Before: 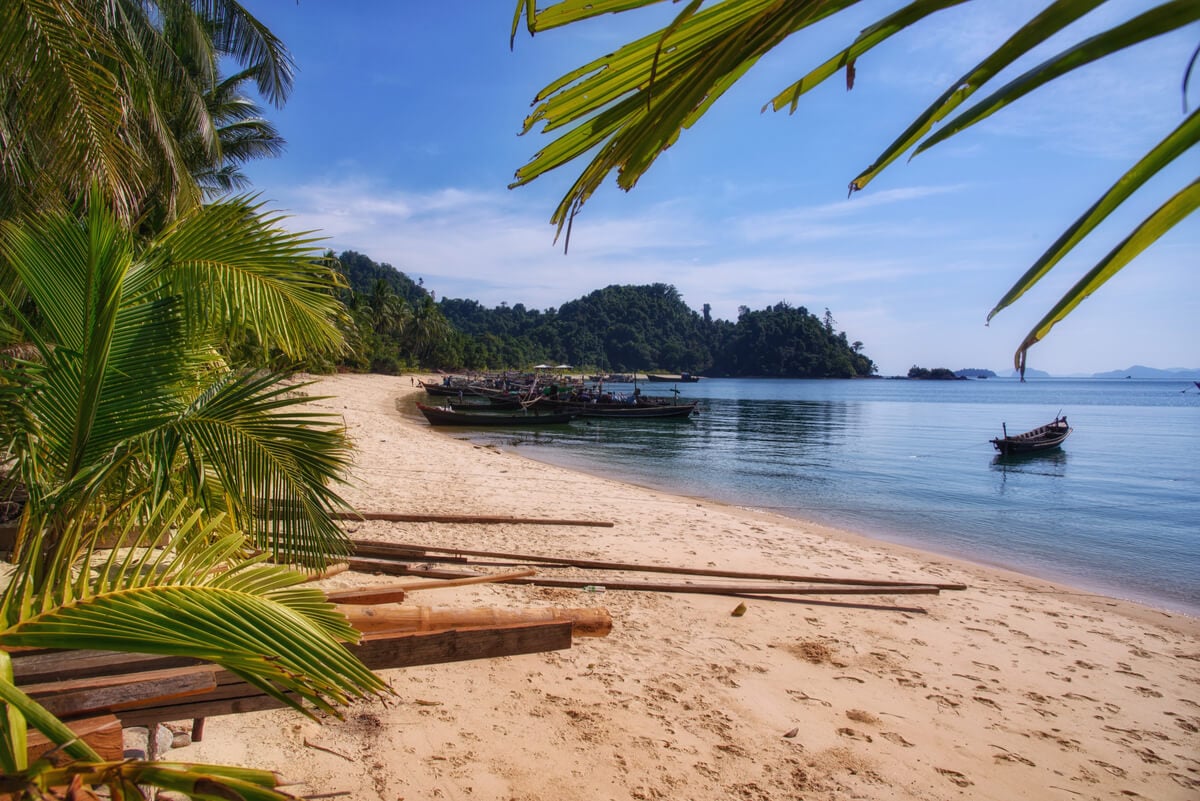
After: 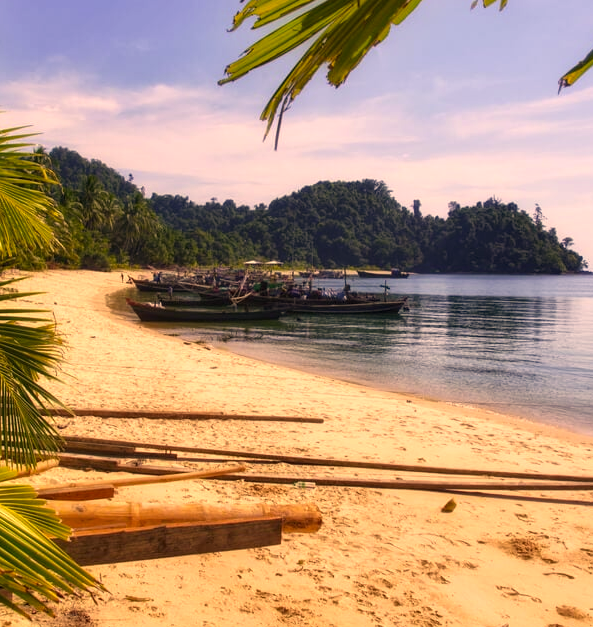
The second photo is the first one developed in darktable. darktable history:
color correction: highlights a* 14.81, highlights b* 31.93
tone equalizer: -8 EV -0.442 EV, -7 EV -0.409 EV, -6 EV -0.327 EV, -5 EV -0.257 EV, -3 EV 0.209 EV, -2 EV 0.348 EV, -1 EV 0.382 EV, +0 EV 0.439 EV, smoothing diameter 24.78%, edges refinement/feathering 9.58, preserve details guided filter
crop and rotate: angle 0.015°, left 24.204%, top 13.093%, right 26.278%, bottom 8.598%
